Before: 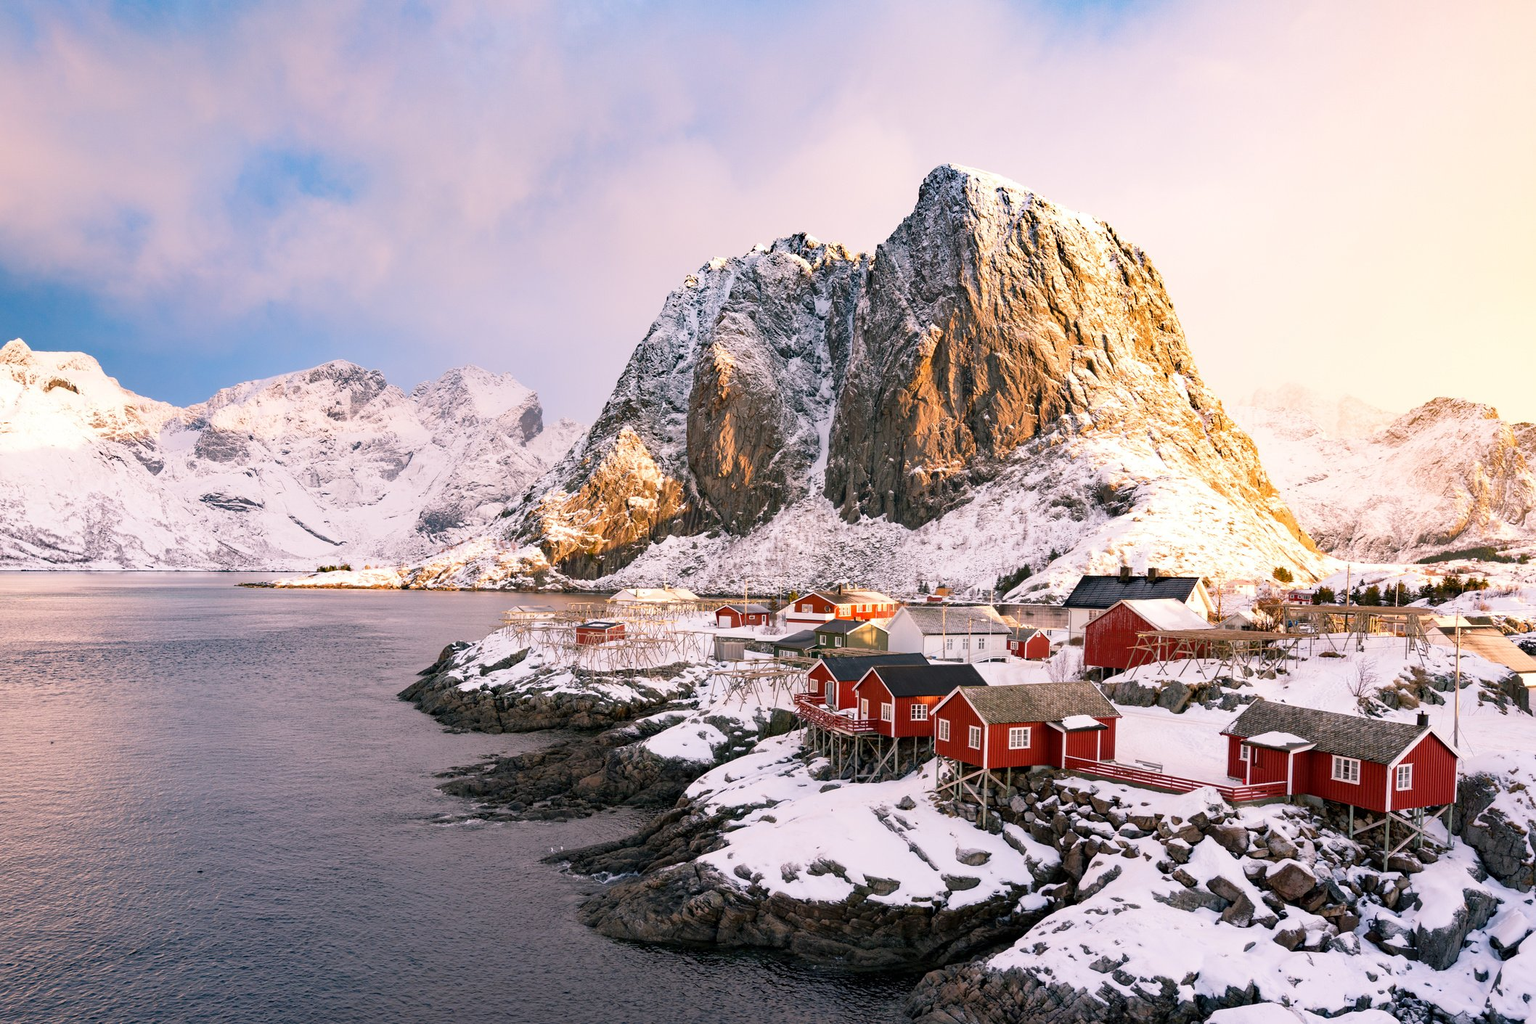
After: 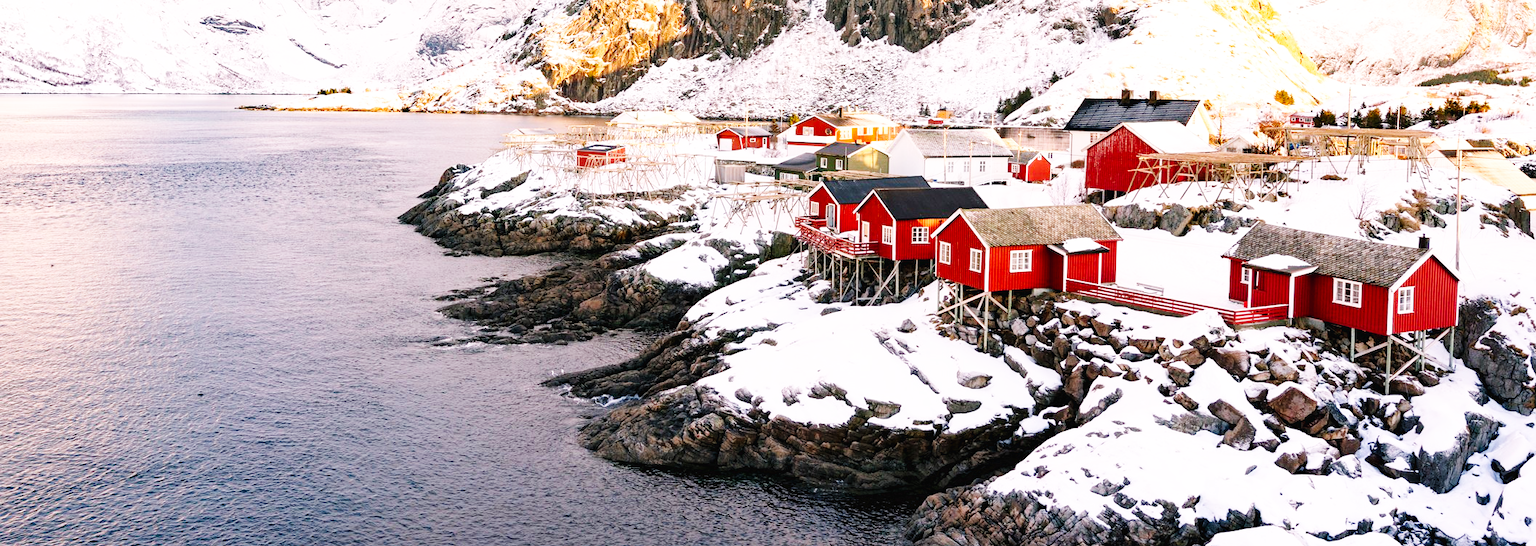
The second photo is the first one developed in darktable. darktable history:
base curve: curves: ch0 [(0, 0.003) (0.001, 0.002) (0.006, 0.004) (0.02, 0.022) (0.048, 0.086) (0.094, 0.234) (0.162, 0.431) (0.258, 0.629) (0.385, 0.8) (0.548, 0.918) (0.751, 0.988) (1, 1)], preserve colors none
crop and rotate: top 46.643%, right 0.093%
